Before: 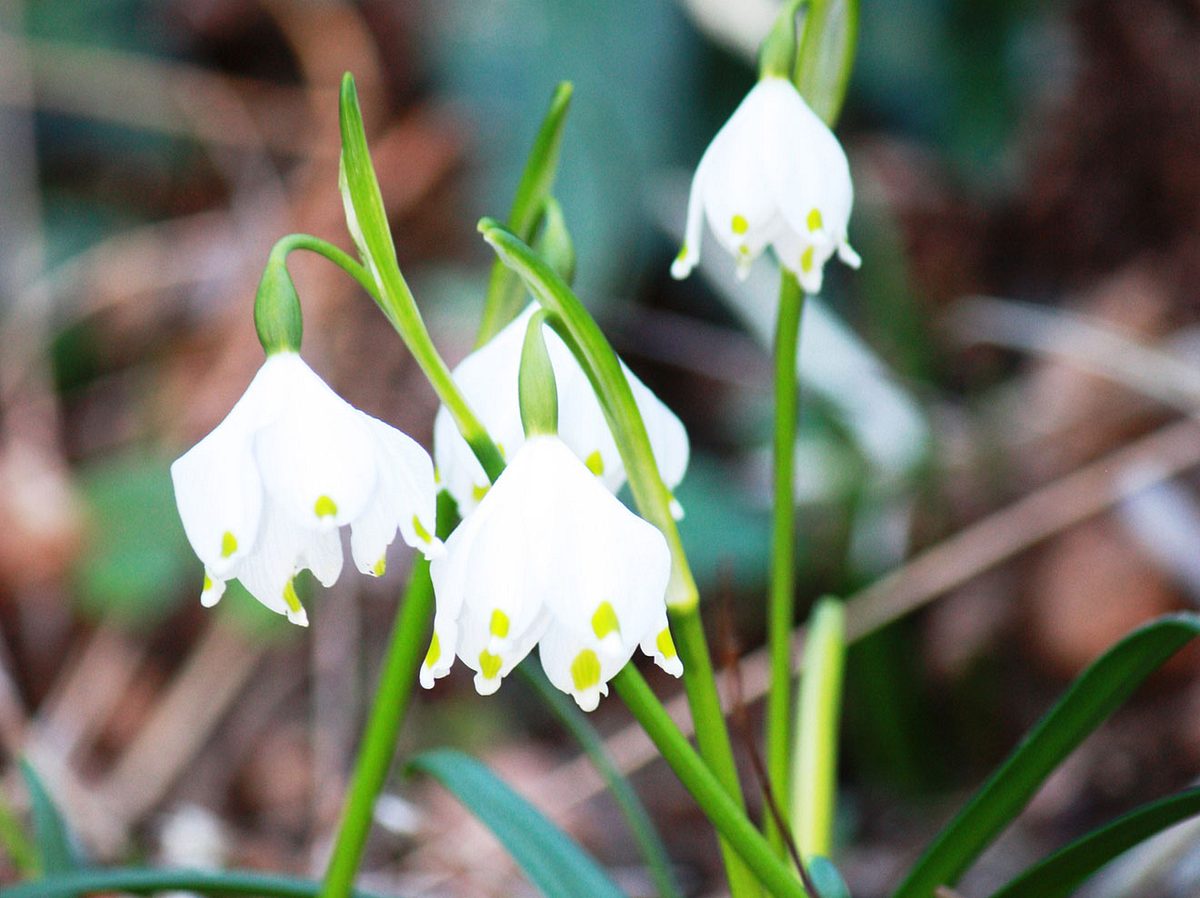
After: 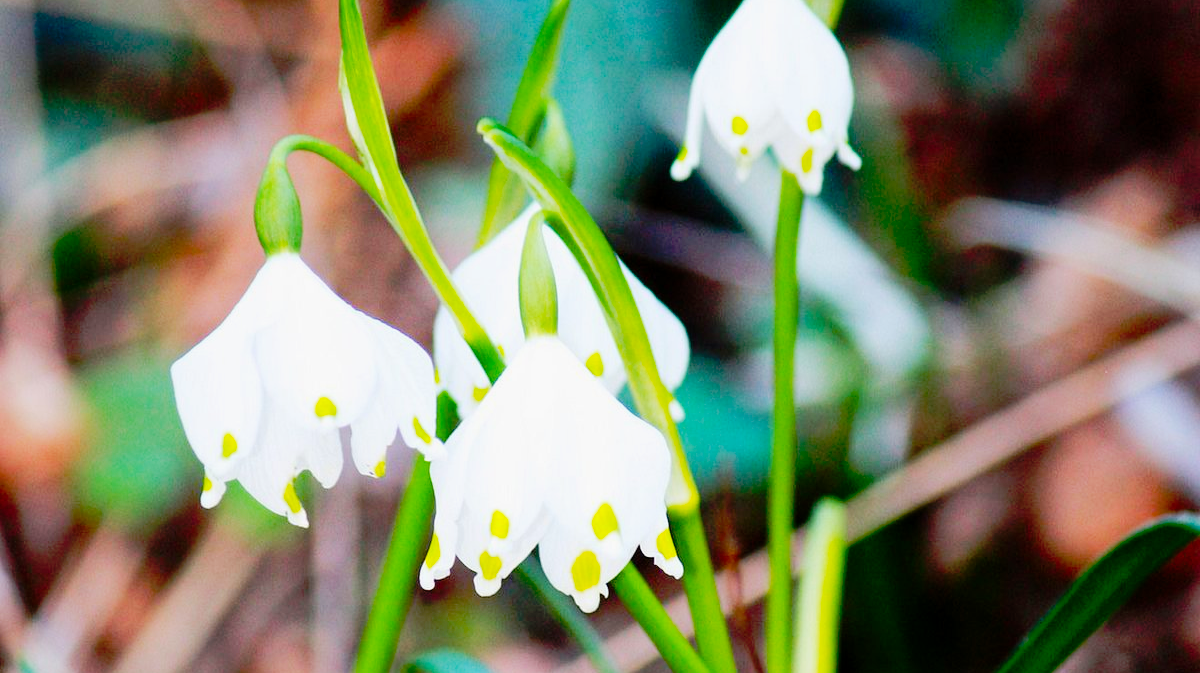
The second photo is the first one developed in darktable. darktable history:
color balance rgb: global offset › luminance -0.47%, perceptual saturation grading › global saturation 31.033%, perceptual brilliance grading › mid-tones 10.942%, perceptual brilliance grading › shadows 14.914%, global vibrance 9.538%
tone curve: curves: ch0 [(0, 0) (0.105, 0.044) (0.195, 0.128) (0.283, 0.283) (0.384, 0.404) (0.485, 0.531) (0.635, 0.7) (0.832, 0.858) (1, 0.977)]; ch1 [(0, 0) (0.161, 0.092) (0.35, 0.33) (0.379, 0.401) (0.448, 0.478) (0.498, 0.503) (0.531, 0.537) (0.586, 0.563) (0.687, 0.648) (1, 1)]; ch2 [(0, 0) (0.359, 0.372) (0.437, 0.437) (0.483, 0.484) (0.53, 0.515) (0.556, 0.553) (0.635, 0.589) (1, 1)], preserve colors none
crop: top 11.046%, bottom 13.931%
